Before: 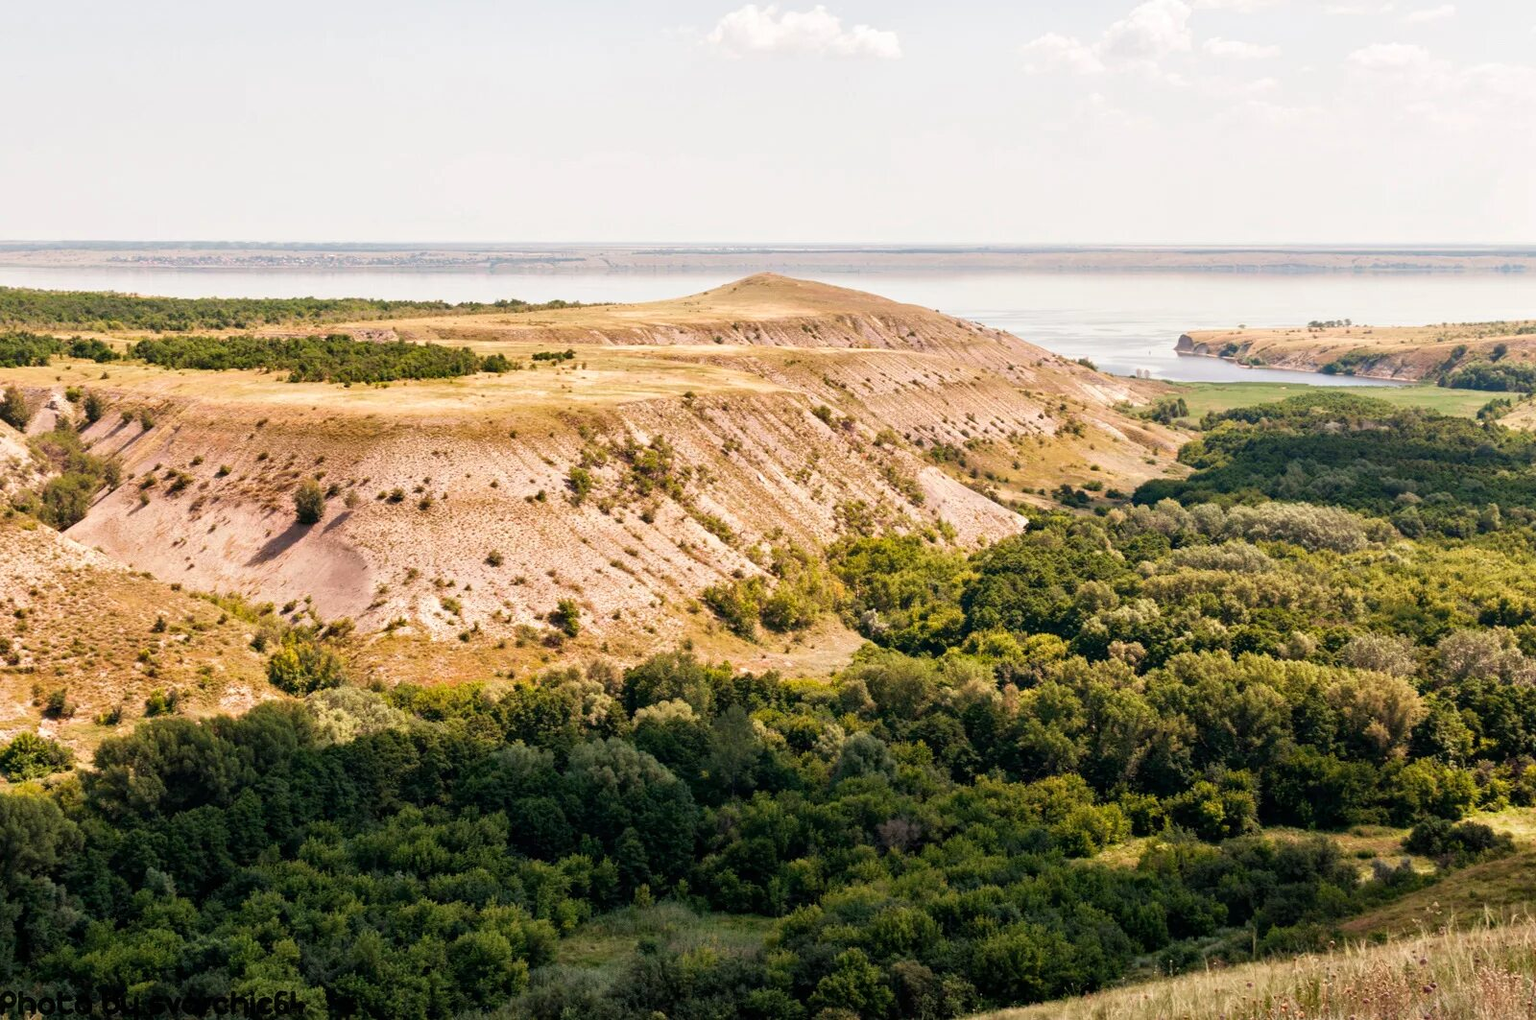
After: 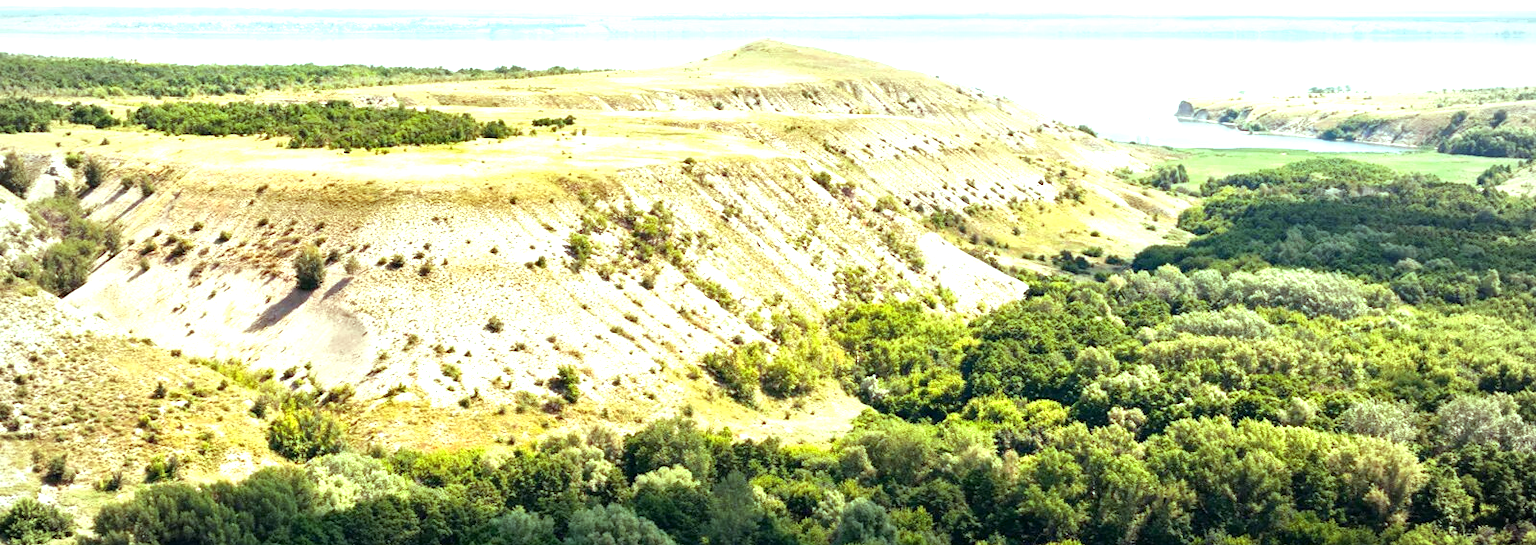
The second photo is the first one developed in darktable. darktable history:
color balance: mode lift, gamma, gain (sRGB), lift [0.997, 0.979, 1.021, 1.011], gamma [1, 1.084, 0.916, 0.998], gain [1, 0.87, 1.13, 1.101], contrast 4.55%, contrast fulcrum 38.24%, output saturation 104.09%
crop and rotate: top 23.043%, bottom 23.437%
exposure: black level correction 0, exposure 1 EV, compensate exposure bias true, compensate highlight preservation false
vignetting: on, module defaults
